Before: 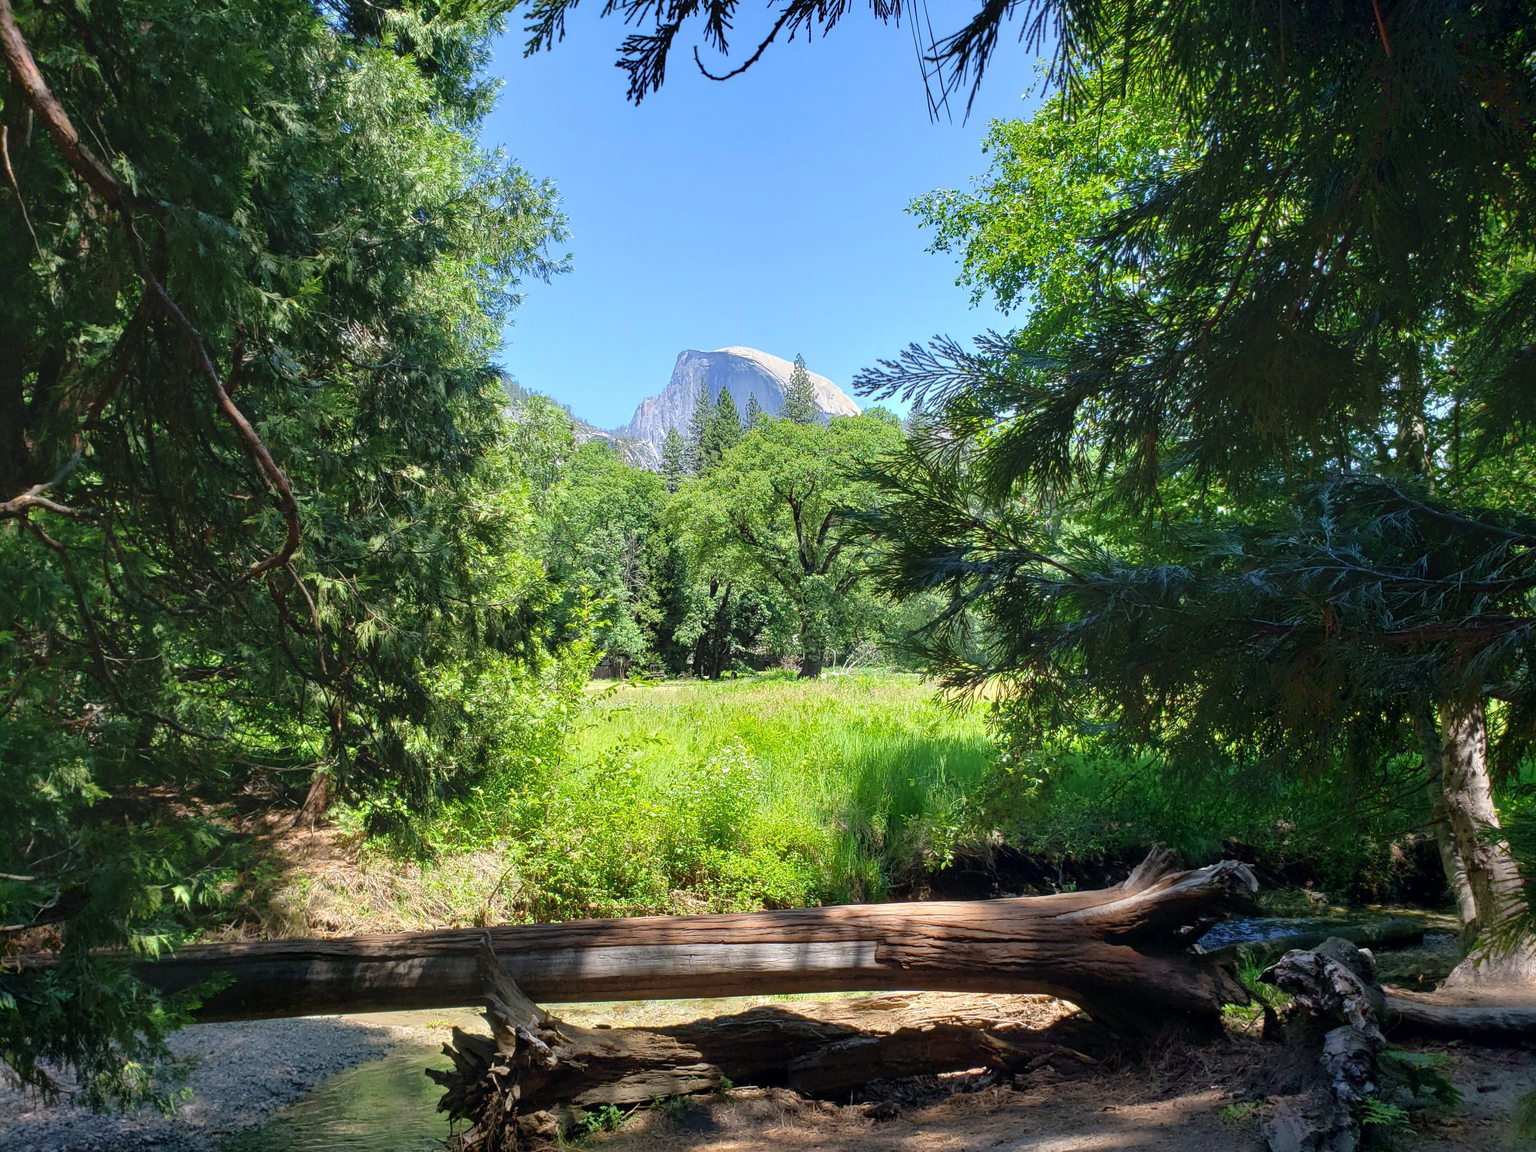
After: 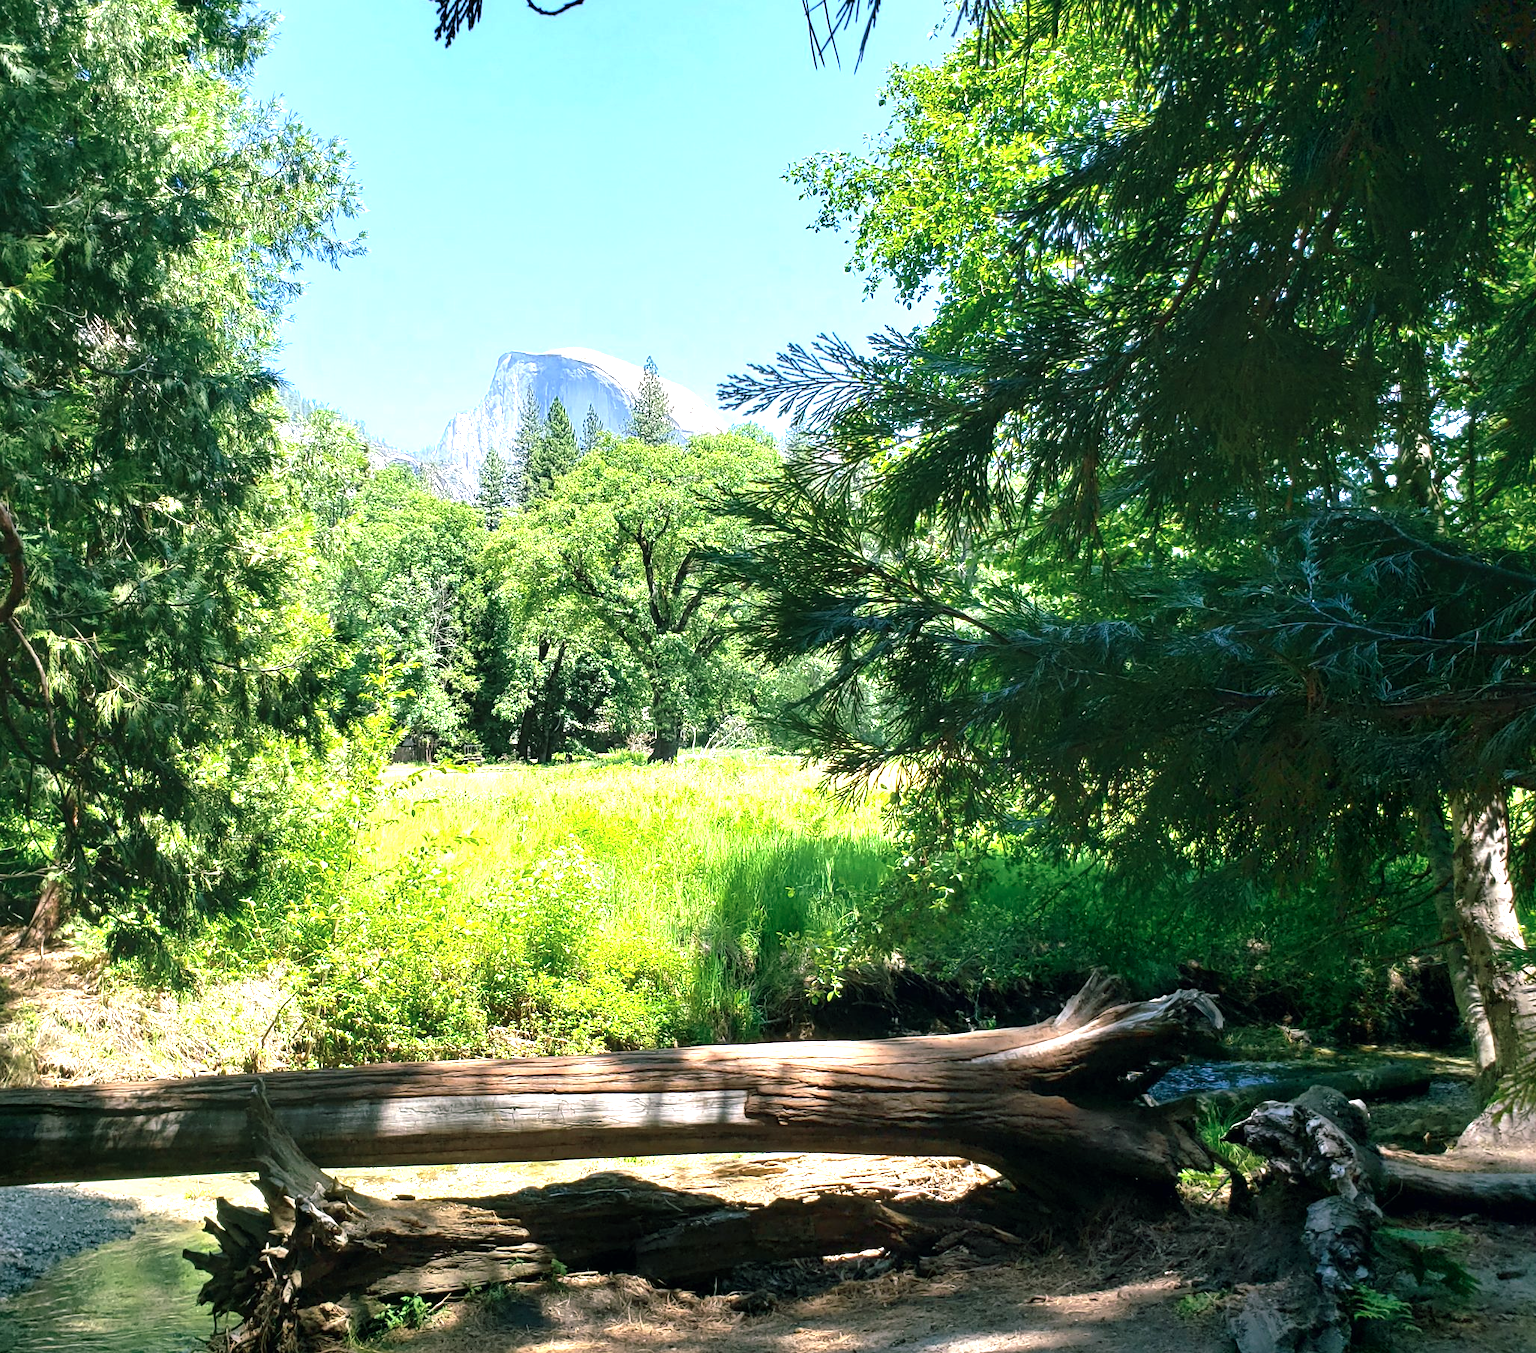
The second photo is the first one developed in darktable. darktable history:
exposure: exposure 0.564 EV, compensate highlight preservation false
crop and rotate: left 18.169%, top 5.972%, right 1.775%
color balance rgb: shadows lift › chroma 11.772%, shadows lift › hue 132.15°, perceptual saturation grading › global saturation -12.348%, perceptual brilliance grading › highlights 16.145%, perceptual brilliance grading › shadows -14.039%, global vibrance 20%
